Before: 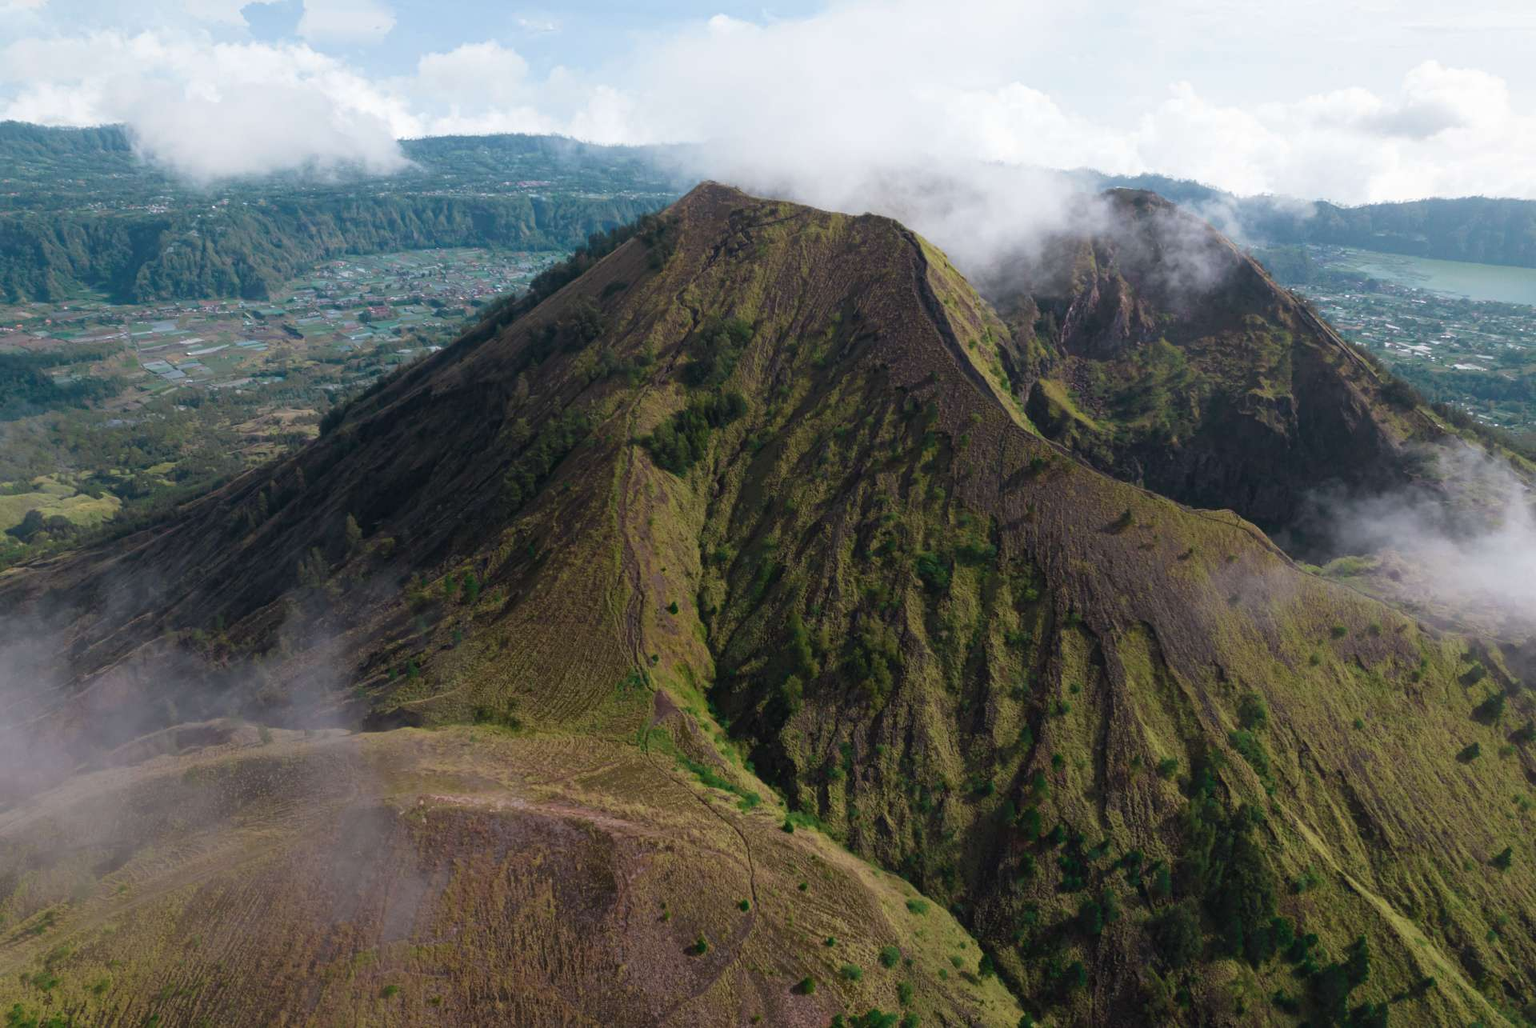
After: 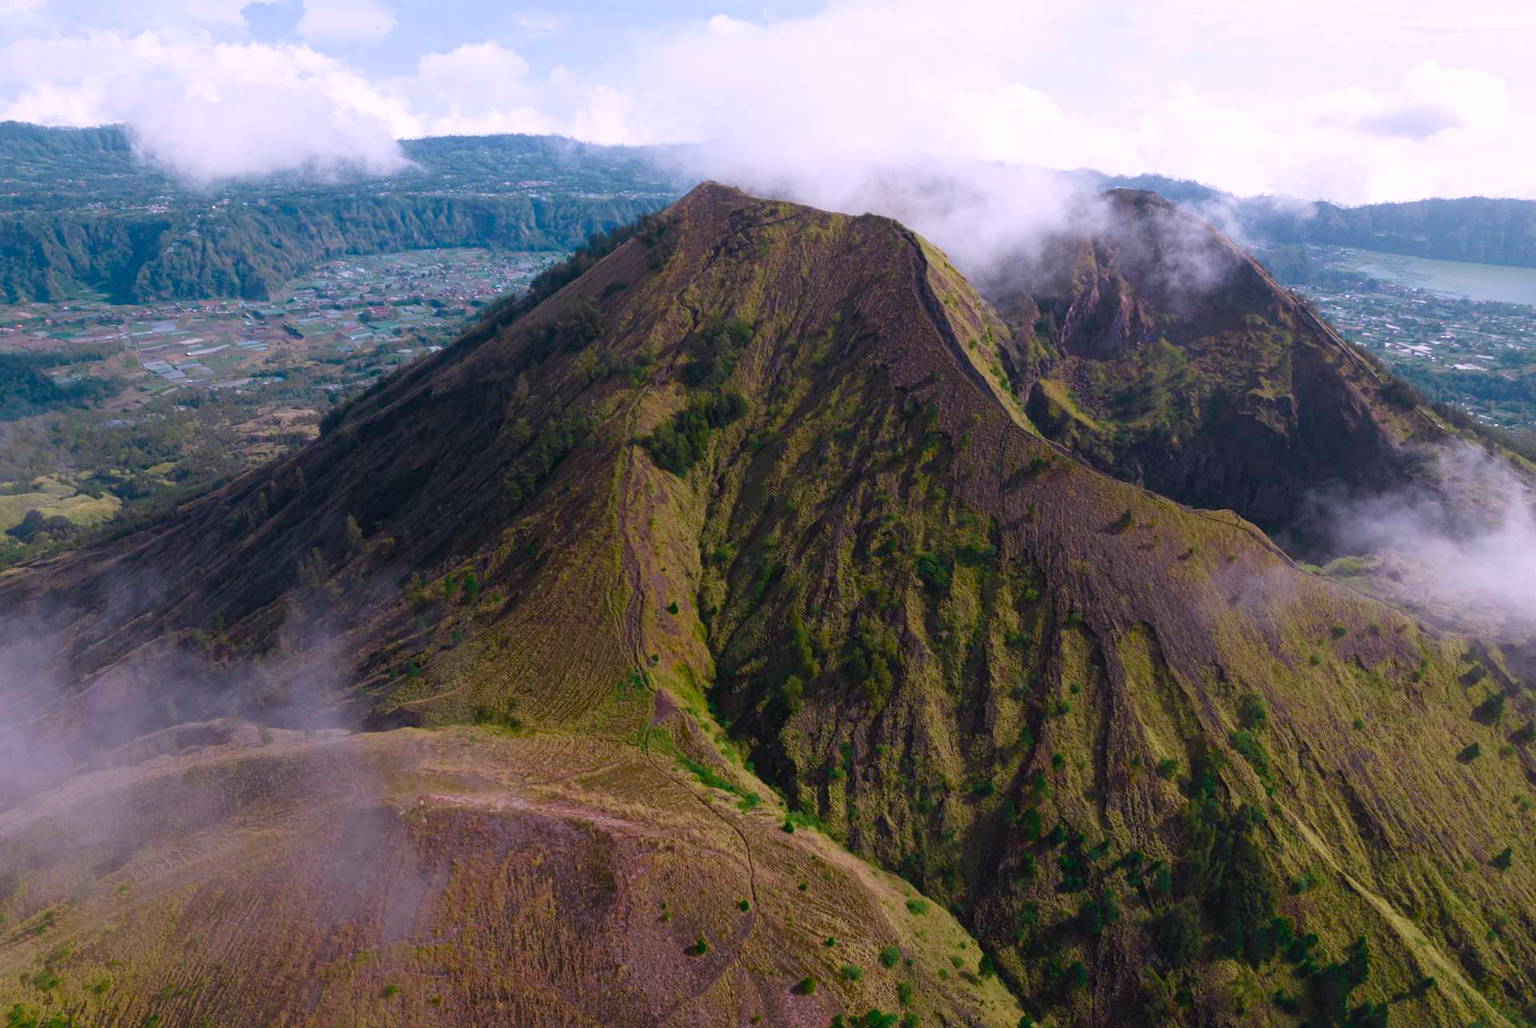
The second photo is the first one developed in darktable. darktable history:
color balance rgb: perceptual saturation grading › global saturation 20%, perceptual saturation grading › highlights -25%, perceptual saturation grading › shadows 25%
white balance: red 1.066, blue 1.119
